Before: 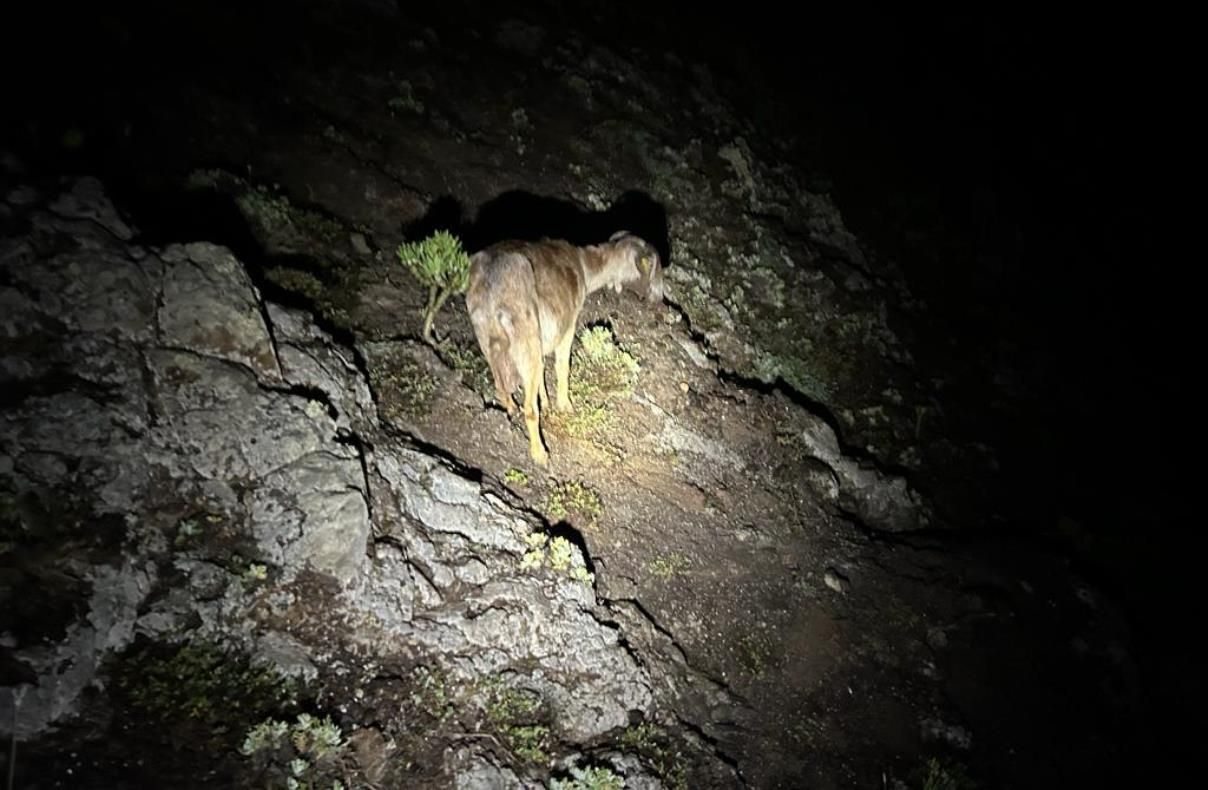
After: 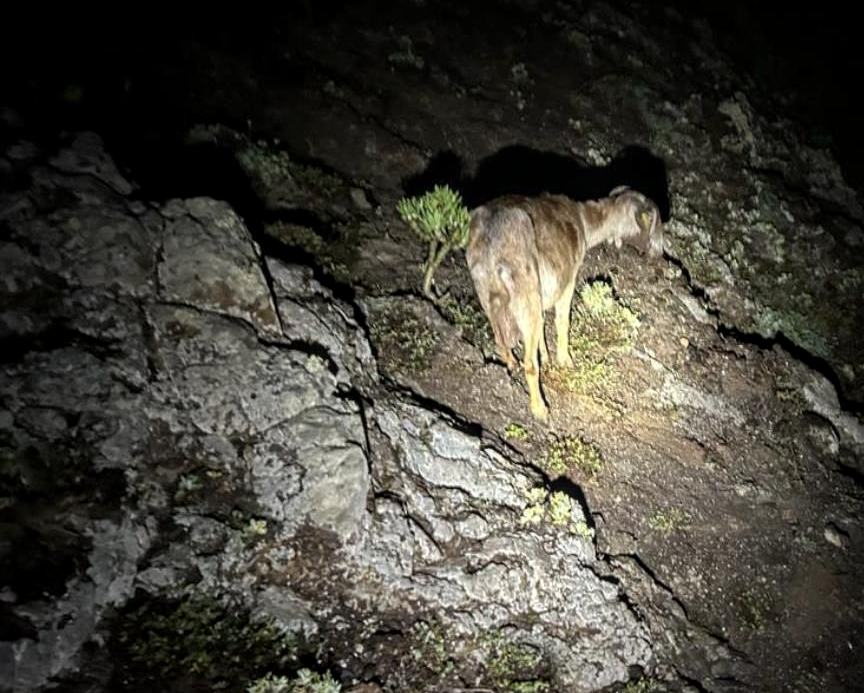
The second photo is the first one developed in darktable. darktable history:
crop: top 5.803%, right 27.864%, bottom 5.804%
local contrast: on, module defaults
